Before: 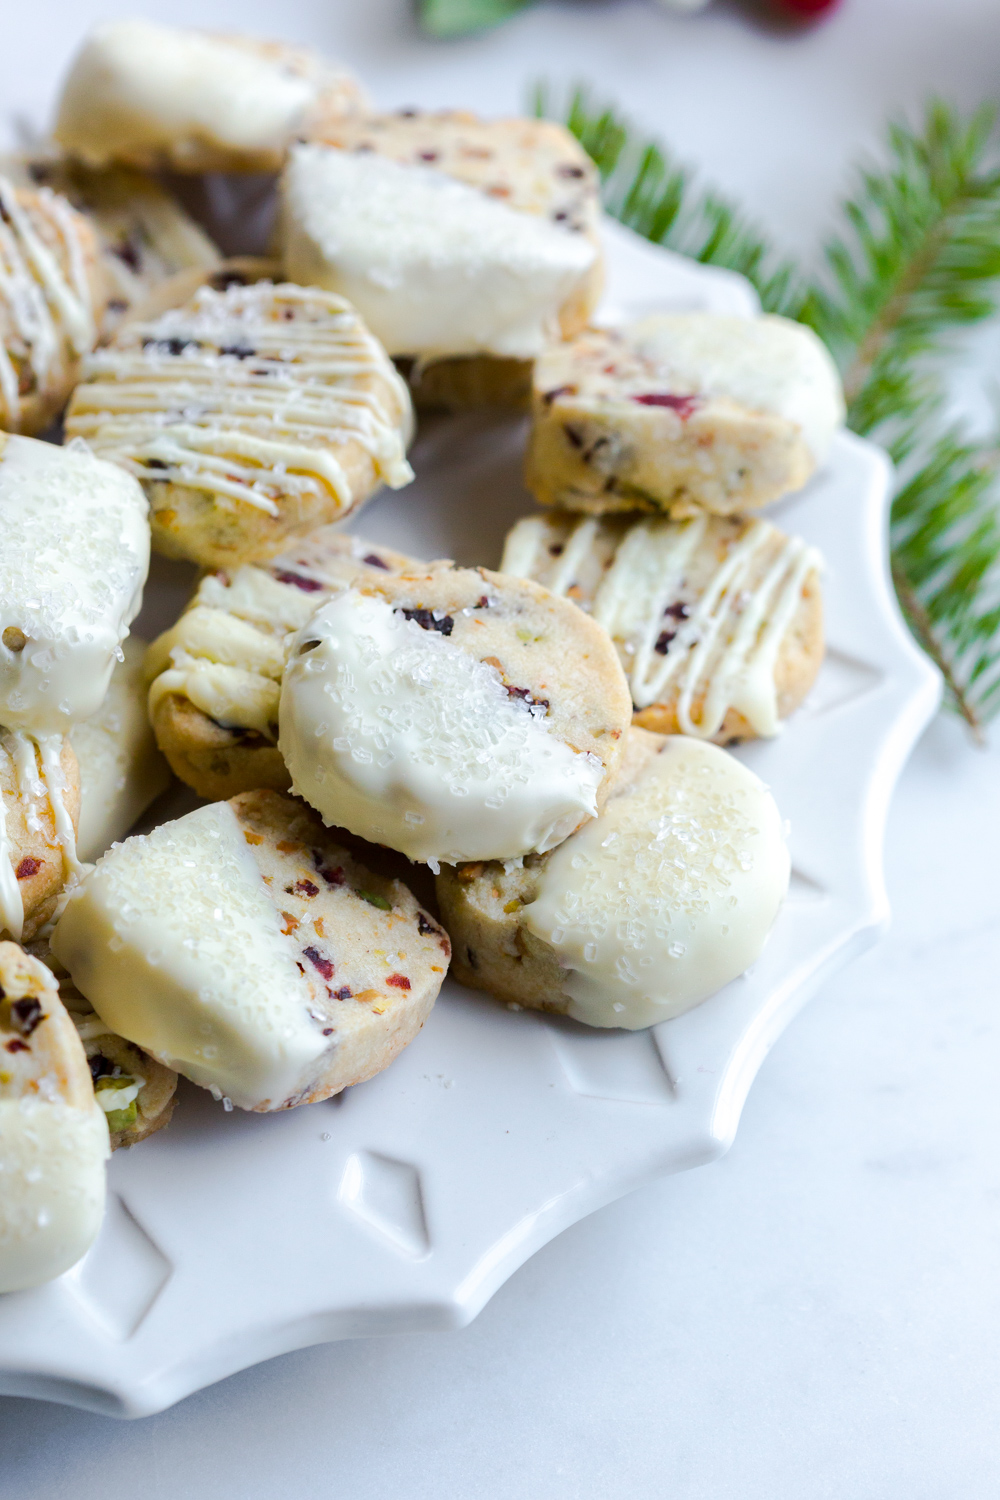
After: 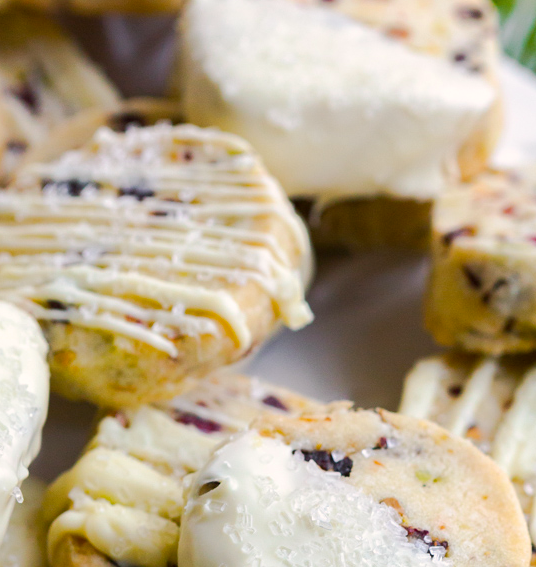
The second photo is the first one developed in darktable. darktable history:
color balance rgb: perceptual saturation grading › global saturation 10%, global vibrance 10%
color correction: highlights a* 3.84, highlights b* 5.07
crop: left 10.121%, top 10.631%, right 36.218%, bottom 51.526%
